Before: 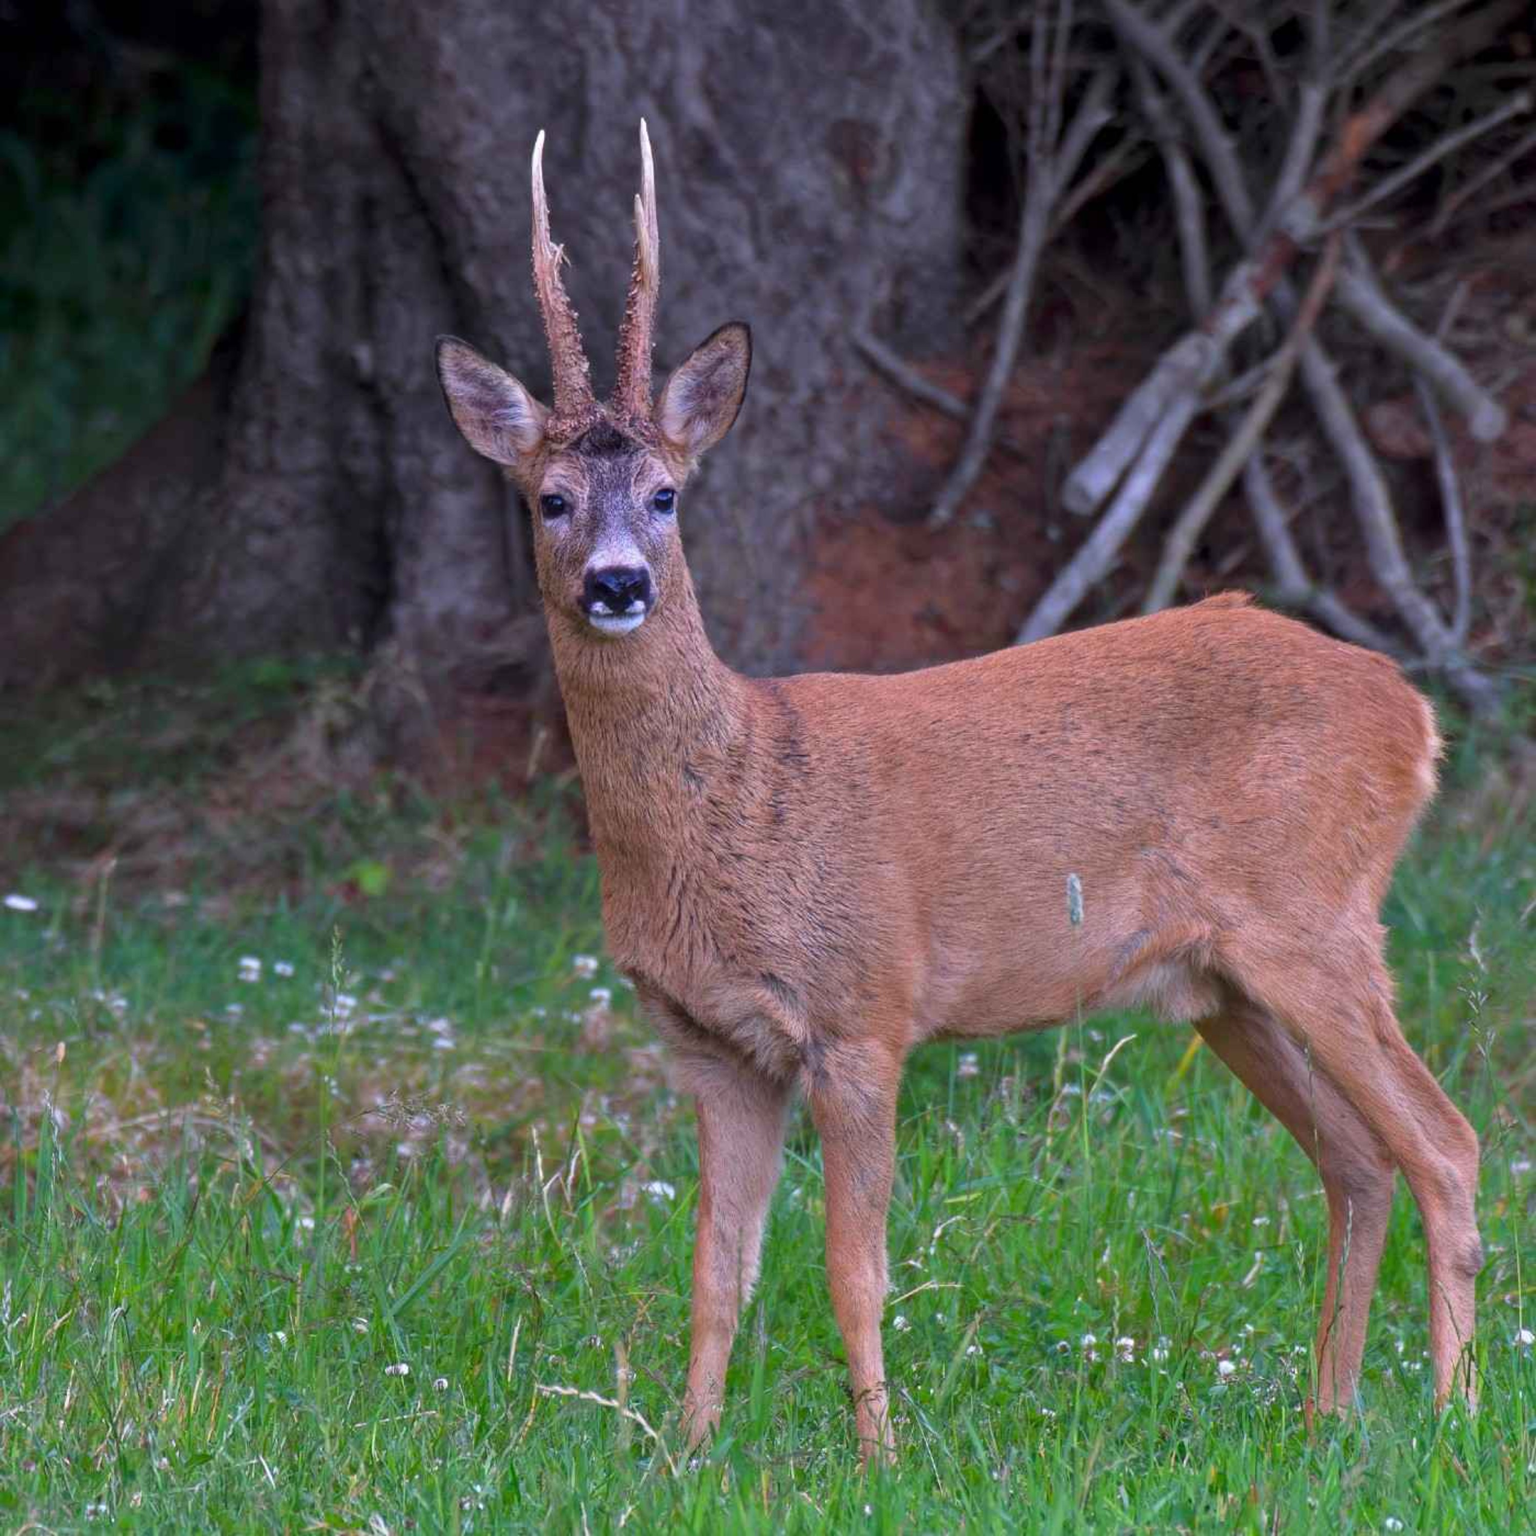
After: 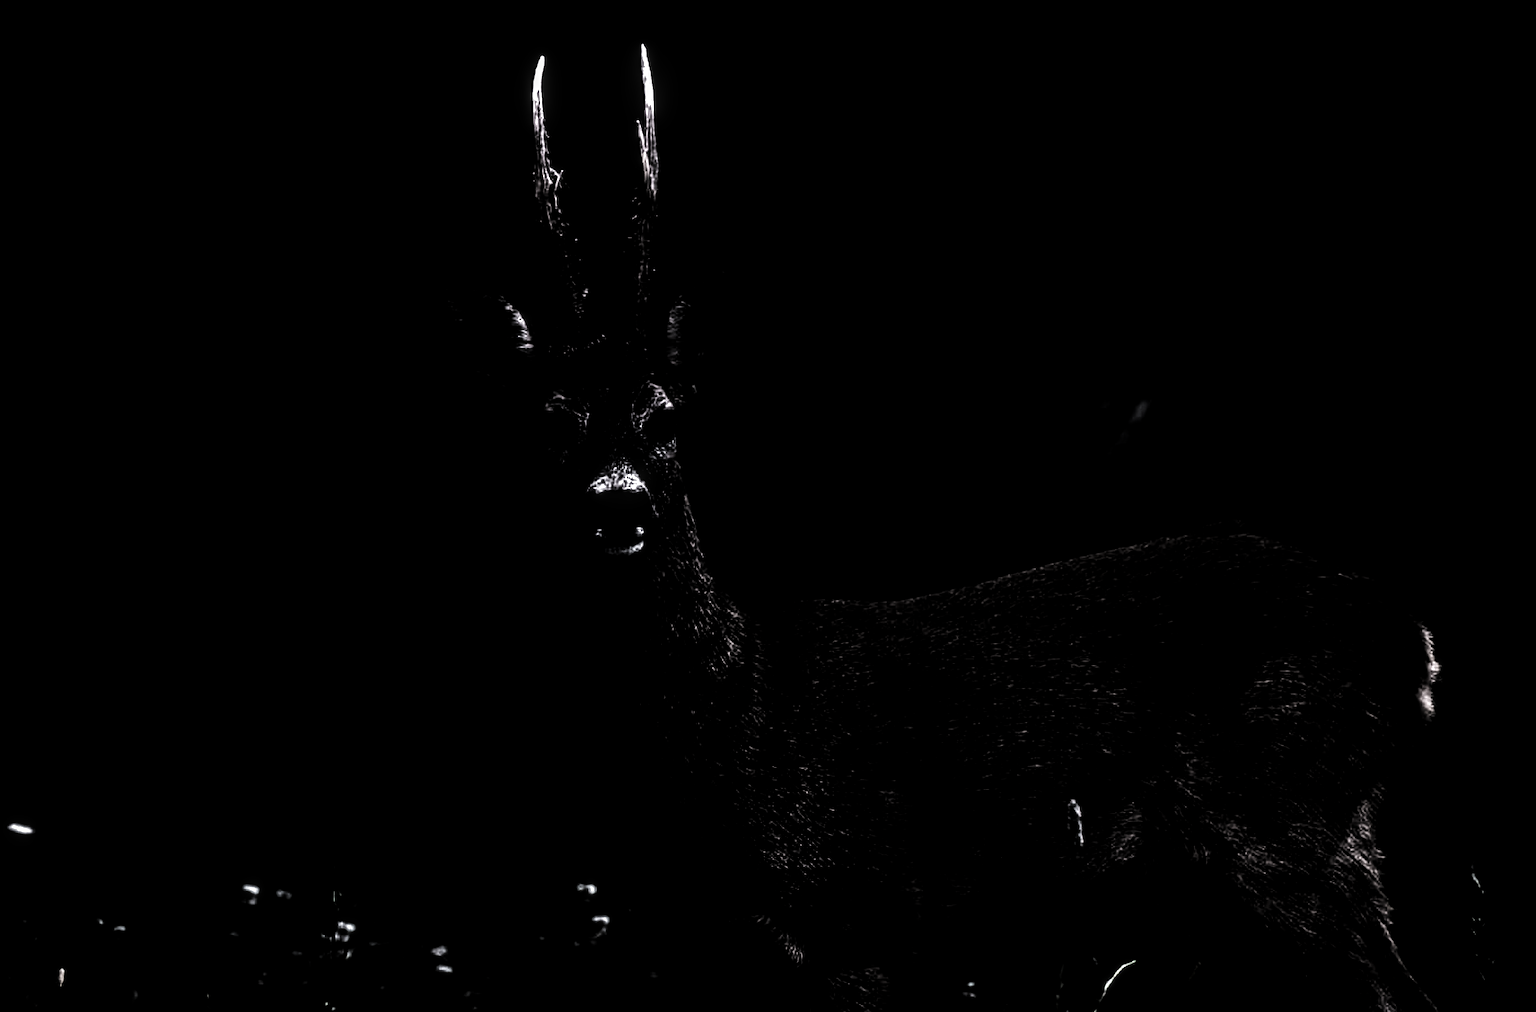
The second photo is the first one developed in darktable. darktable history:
levels: white 99.96%, levels [0.721, 0.937, 0.997]
local contrast: highlights 22%, detail 198%
shadows and highlights: shadows 20.34, highlights -20.68, soften with gaussian
crop and rotate: top 4.888%, bottom 29.205%
filmic rgb: black relative exposure -3.49 EV, white relative exposure 2.29 EV, hardness 3.4
tone equalizer: -8 EV -0.412 EV, -7 EV -0.368 EV, -6 EV -0.342 EV, -5 EV -0.187 EV, -3 EV 0.226 EV, -2 EV 0.333 EV, -1 EV 0.364 EV, +0 EV 0.402 EV
